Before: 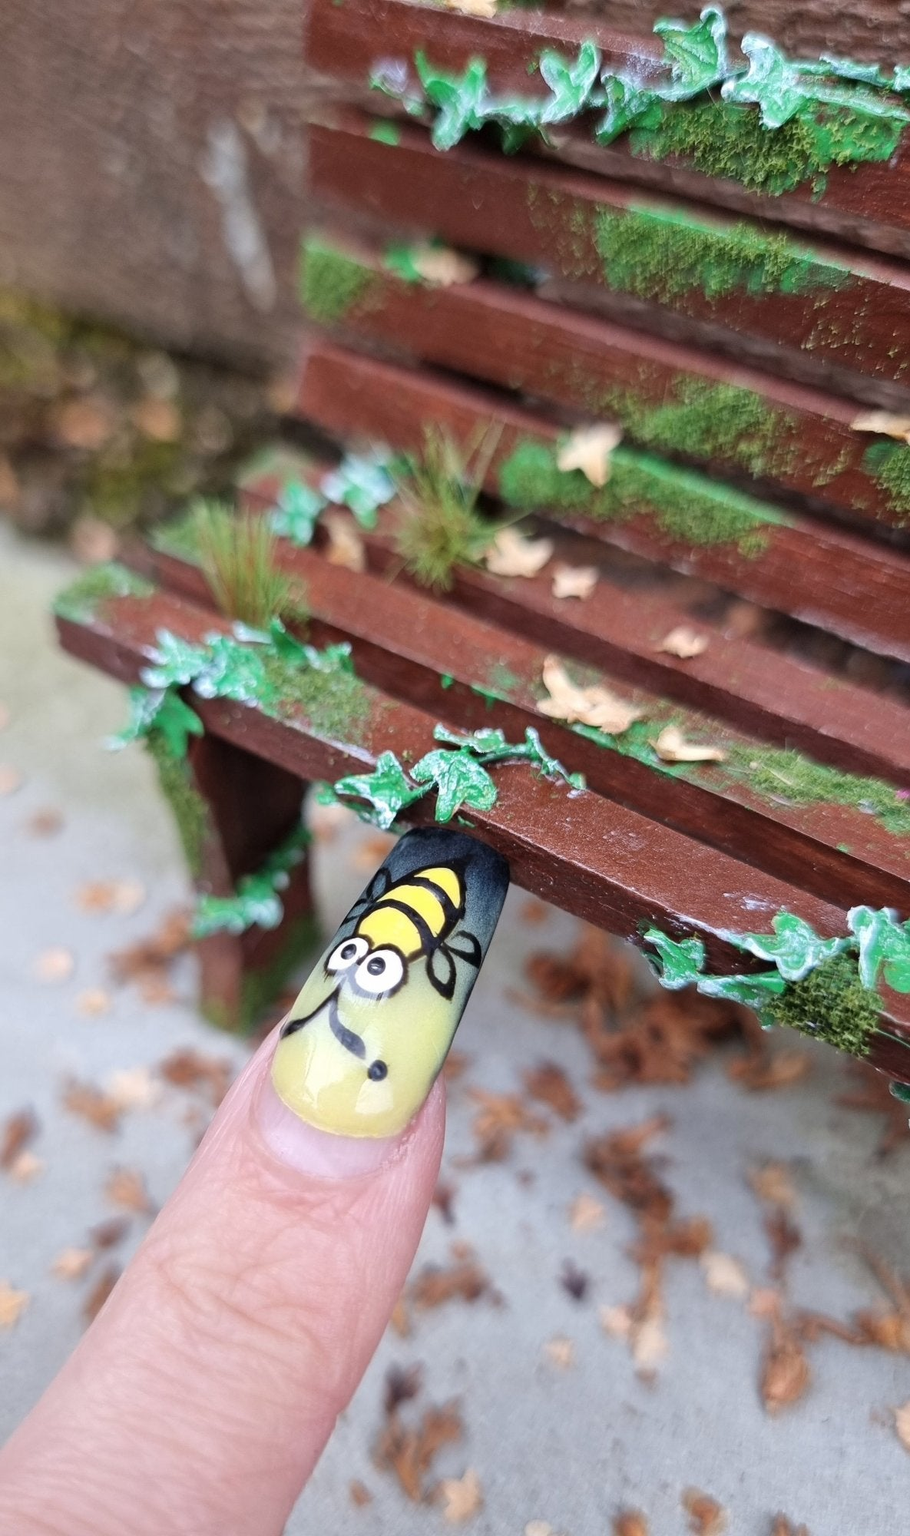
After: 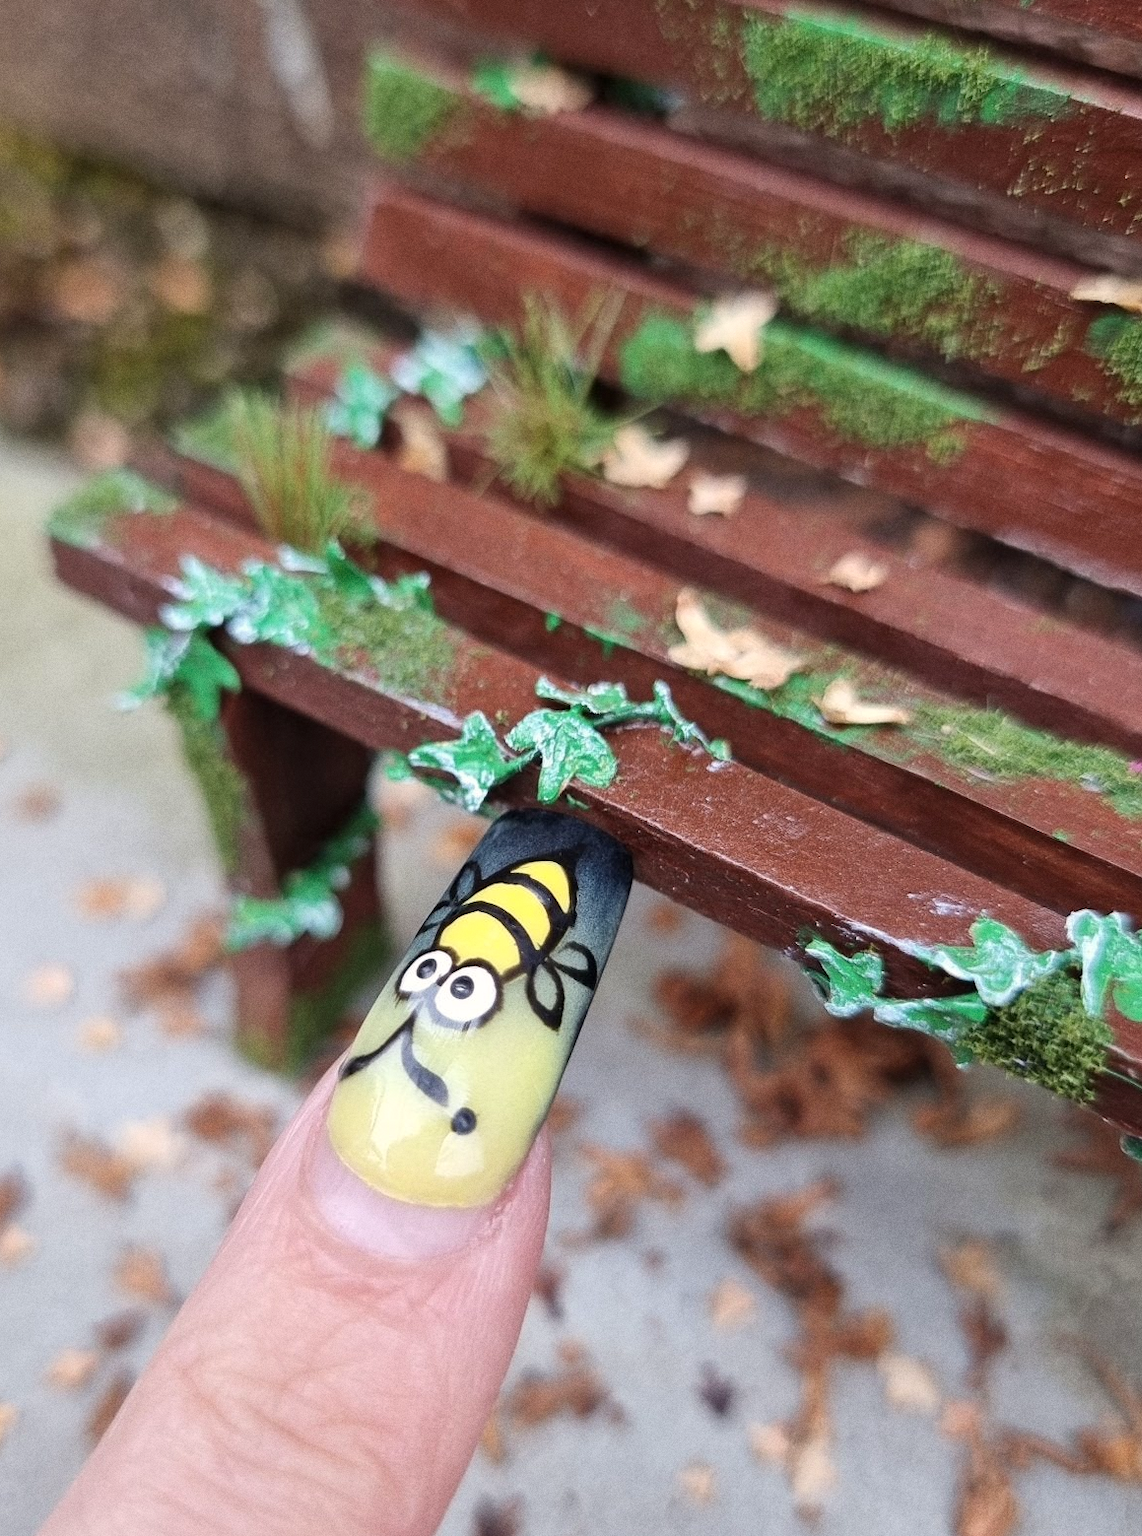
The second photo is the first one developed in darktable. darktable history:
crop and rotate: left 1.814%, top 12.818%, right 0.25%, bottom 9.225%
color calibration: x 0.342, y 0.356, temperature 5122 K
grain: coarseness 0.09 ISO
